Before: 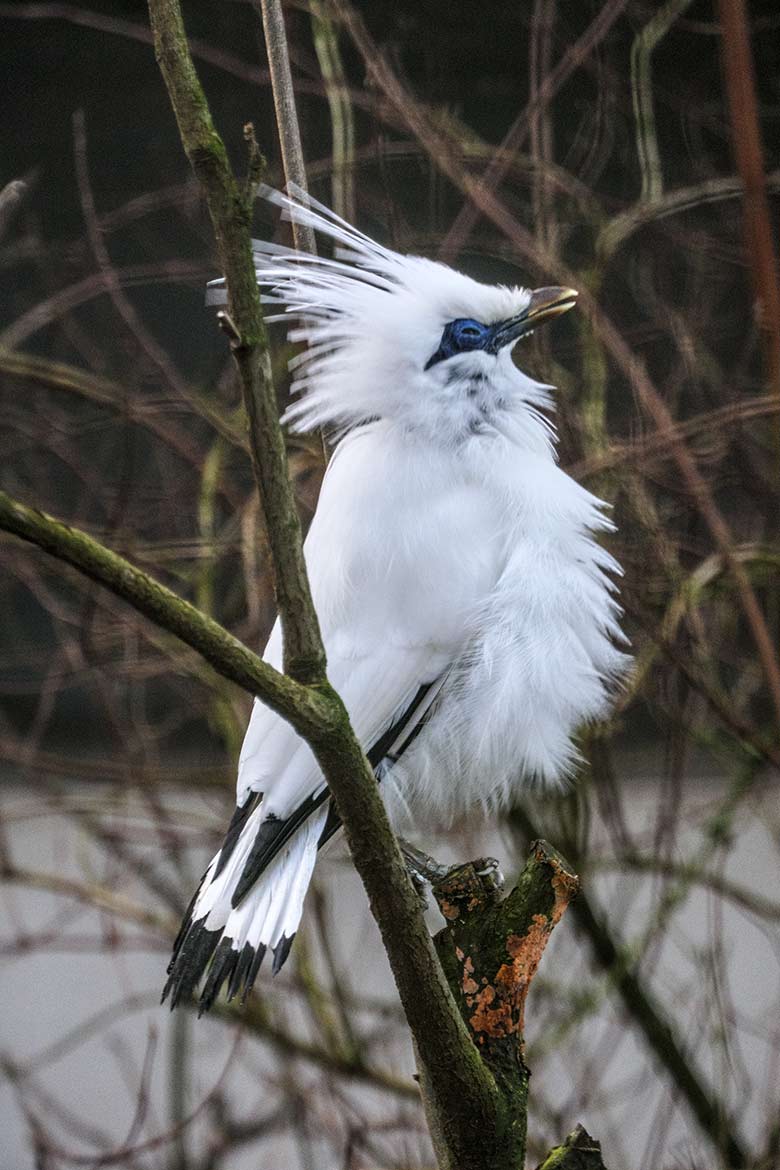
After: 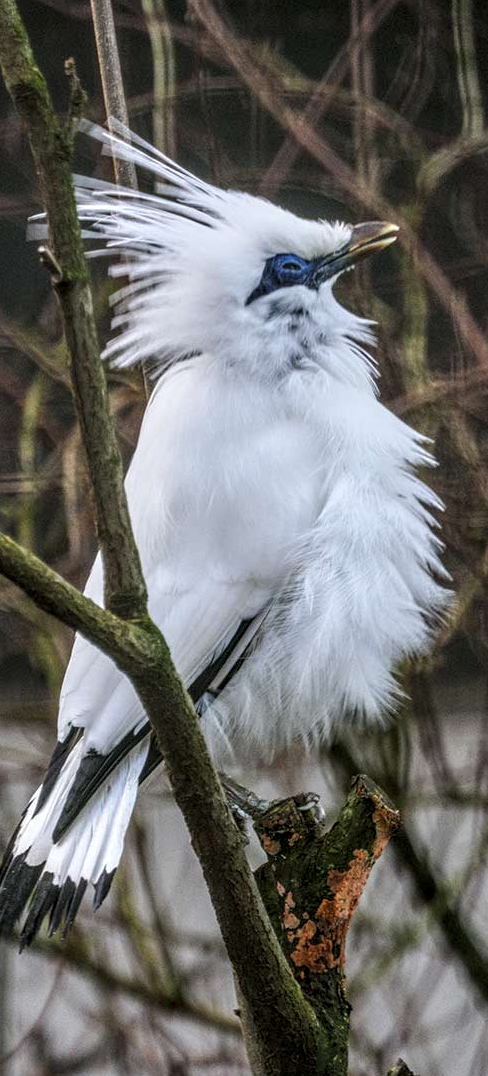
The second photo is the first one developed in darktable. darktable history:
crop and rotate: left 22.976%, top 5.626%, right 14.403%, bottom 2.363%
local contrast: on, module defaults
